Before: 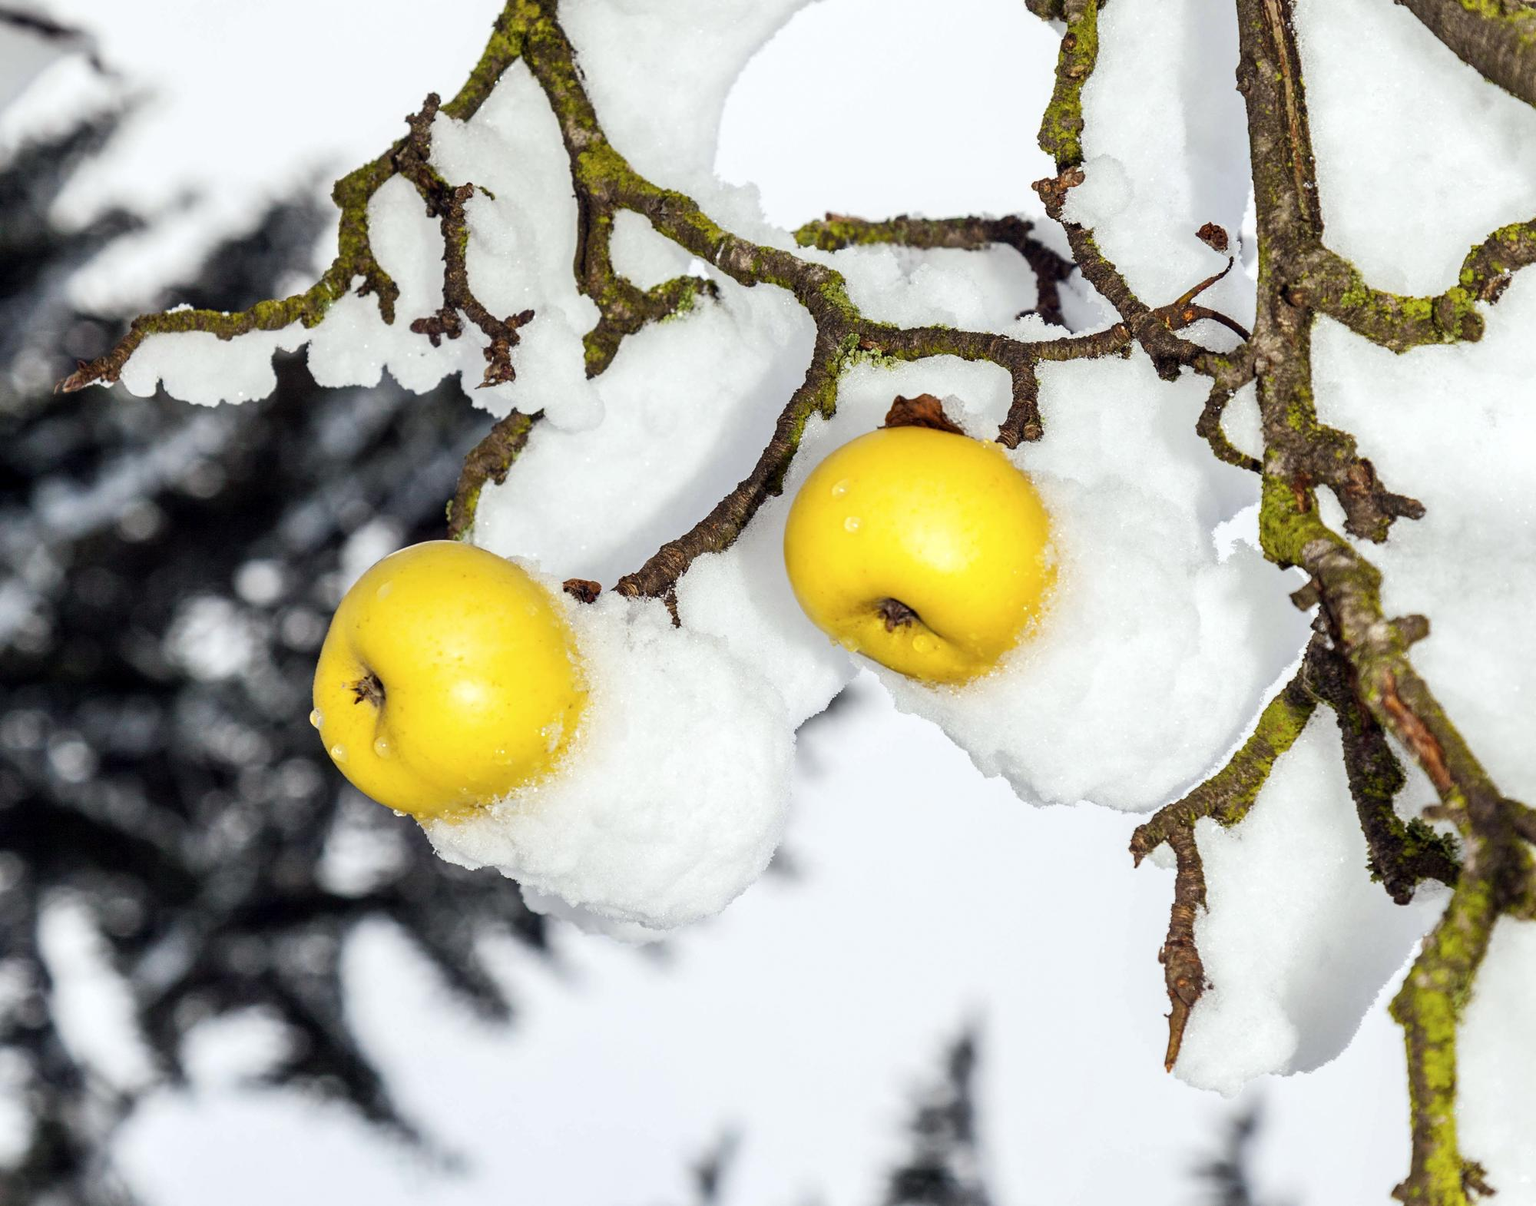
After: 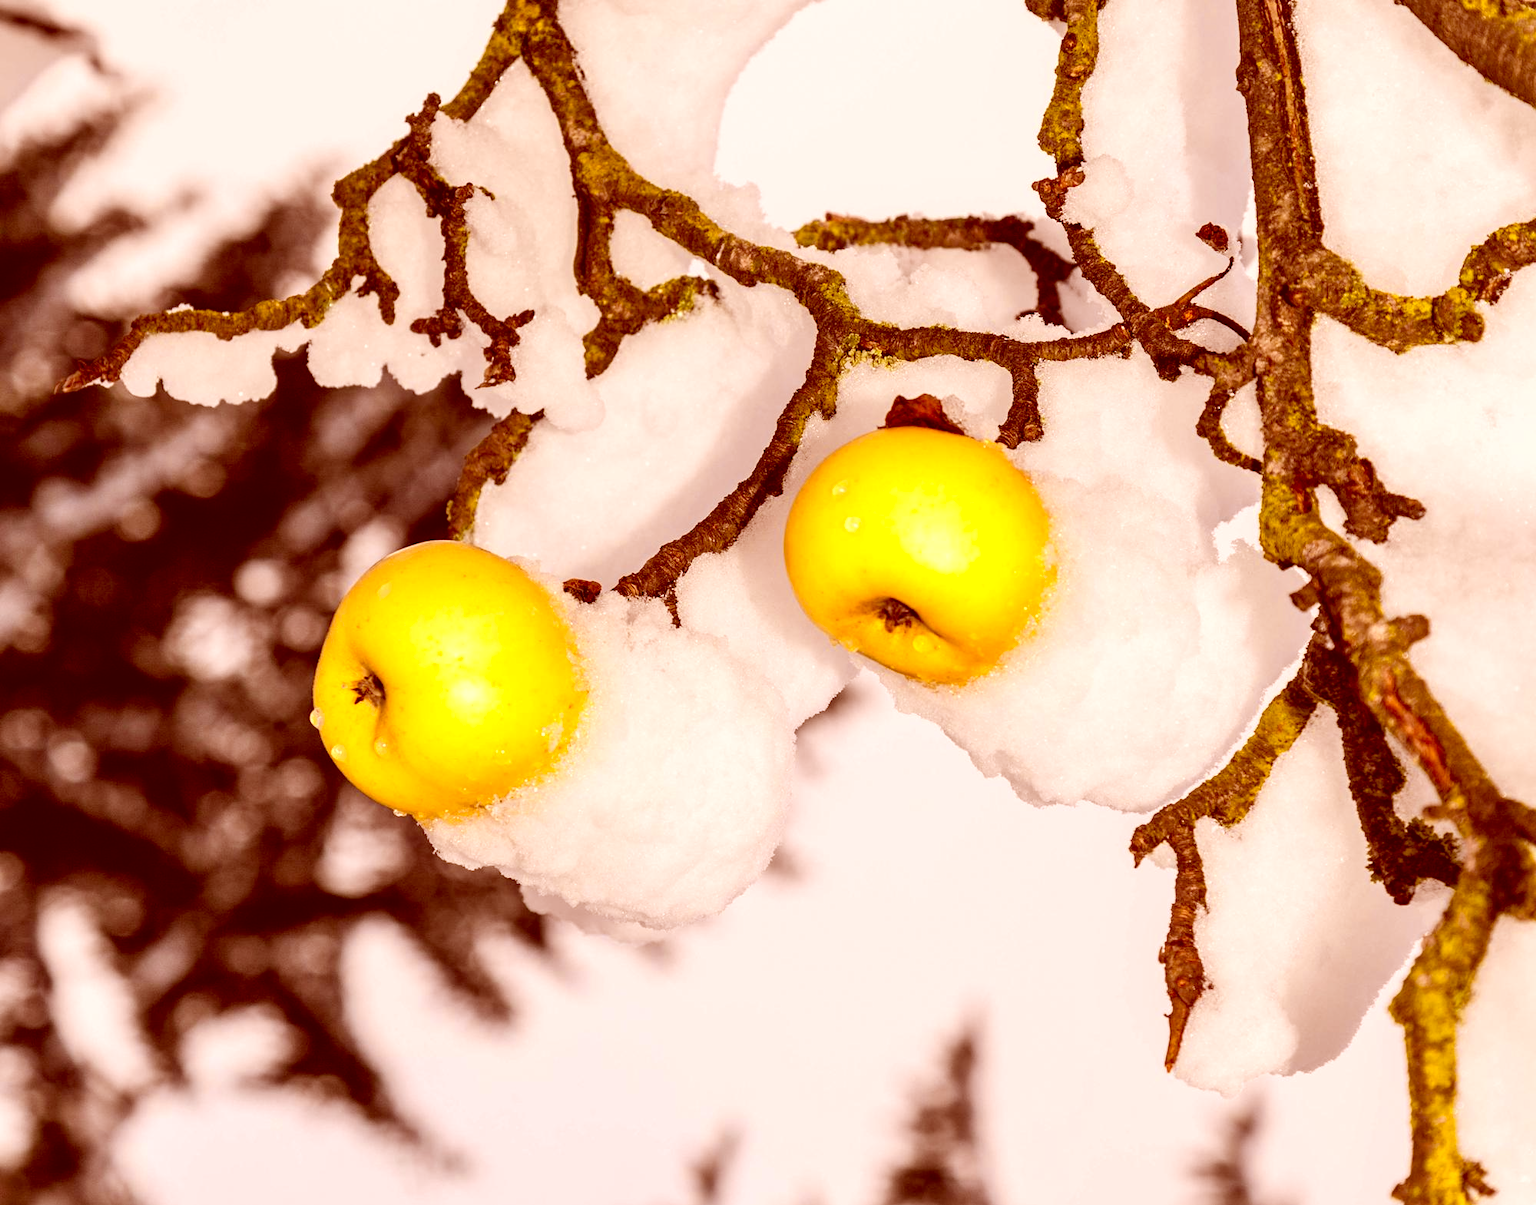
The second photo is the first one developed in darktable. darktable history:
color correction: highlights a* 9.12, highlights b* 8.51, shadows a* 39.21, shadows b* 39.74, saturation 0.782
color zones: curves: ch0 [(0, 0.511) (0.143, 0.531) (0.286, 0.56) (0.429, 0.5) (0.571, 0.5) (0.714, 0.5) (0.857, 0.5) (1, 0.5)]; ch1 [(0, 0.525) (0.143, 0.705) (0.286, 0.715) (0.429, 0.35) (0.571, 0.35) (0.714, 0.35) (0.857, 0.4) (1, 0.4)]; ch2 [(0, 0.572) (0.143, 0.512) (0.286, 0.473) (0.429, 0.45) (0.571, 0.5) (0.714, 0.5) (0.857, 0.518) (1, 0.518)]
